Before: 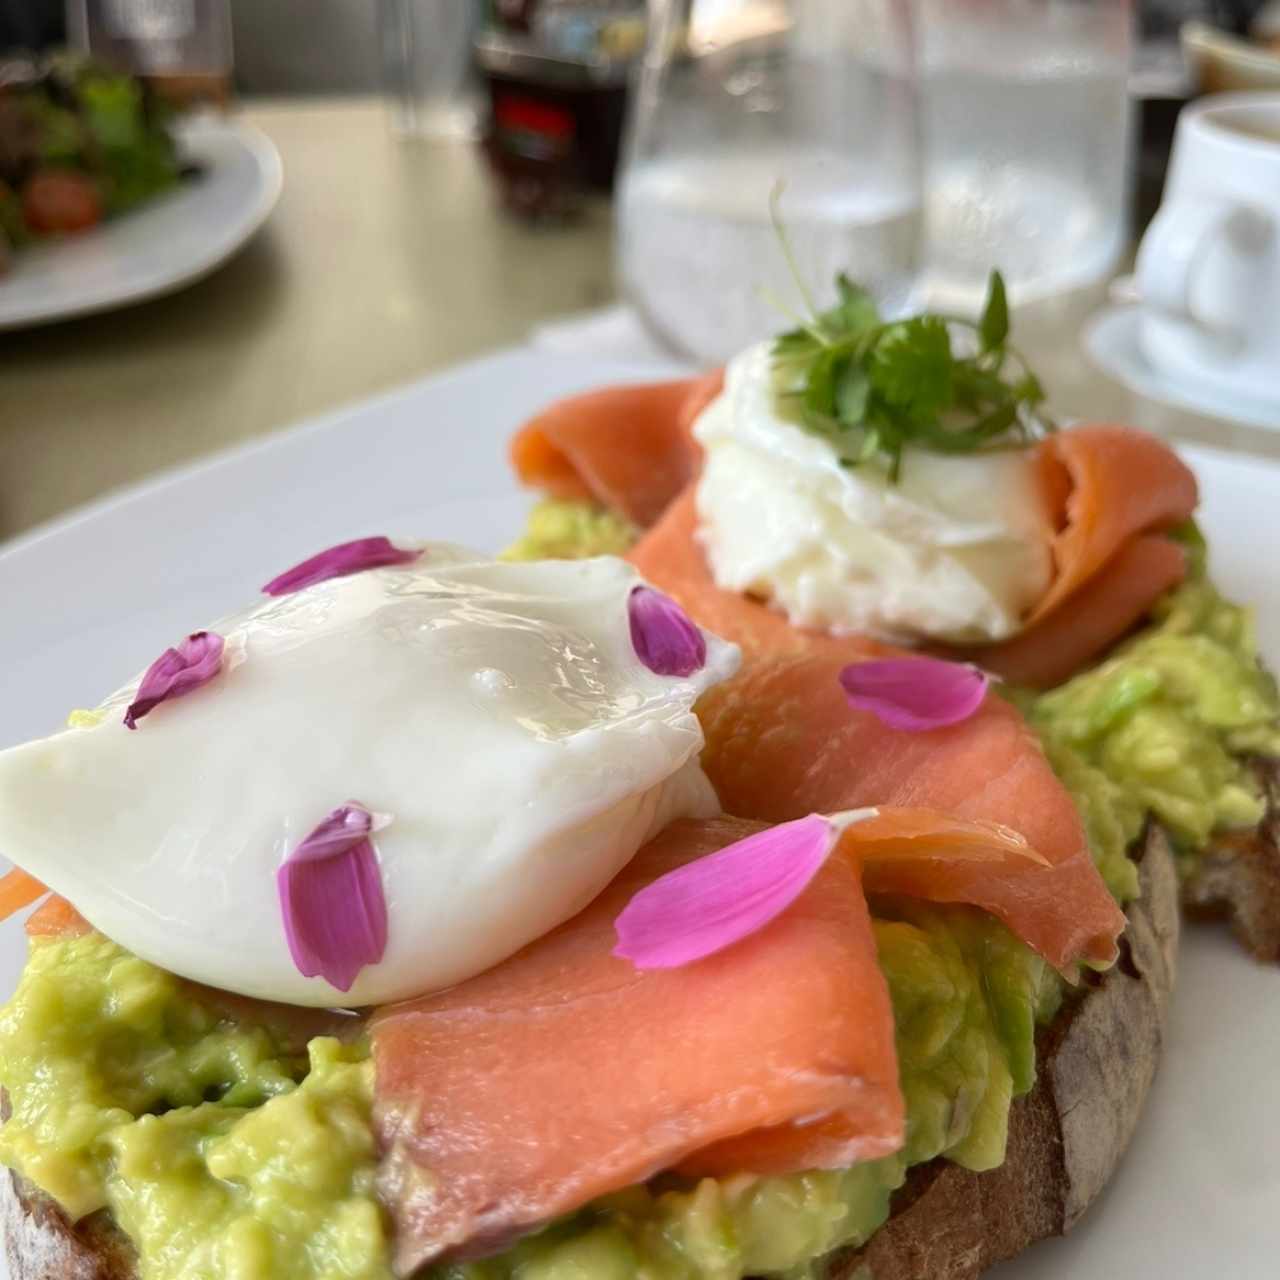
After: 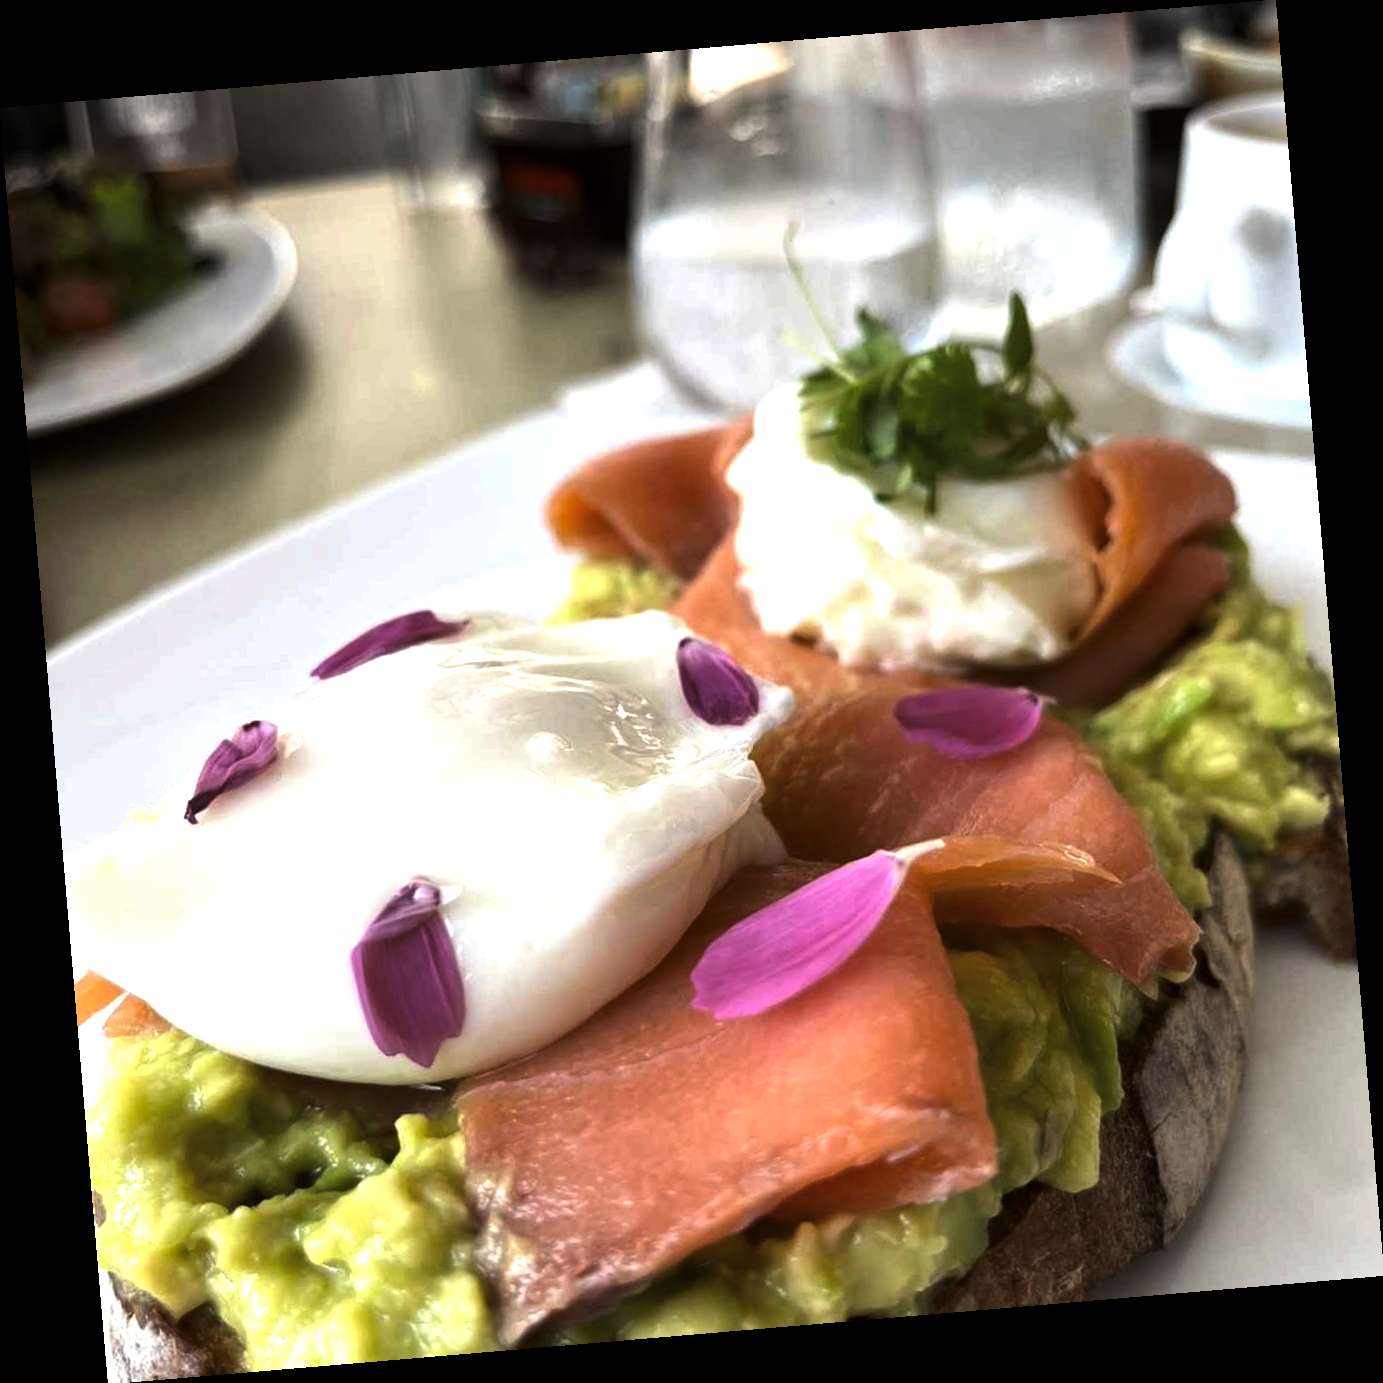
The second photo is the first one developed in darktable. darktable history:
levels: levels [0, 0.618, 1]
tone equalizer: on, module defaults
exposure: black level correction 0, exposure 0.7 EV, compensate exposure bias true, compensate highlight preservation false
contrast brightness saturation: contrast -0.02, brightness -0.01, saturation 0.03
rotate and perspective: rotation -4.86°, automatic cropping off
